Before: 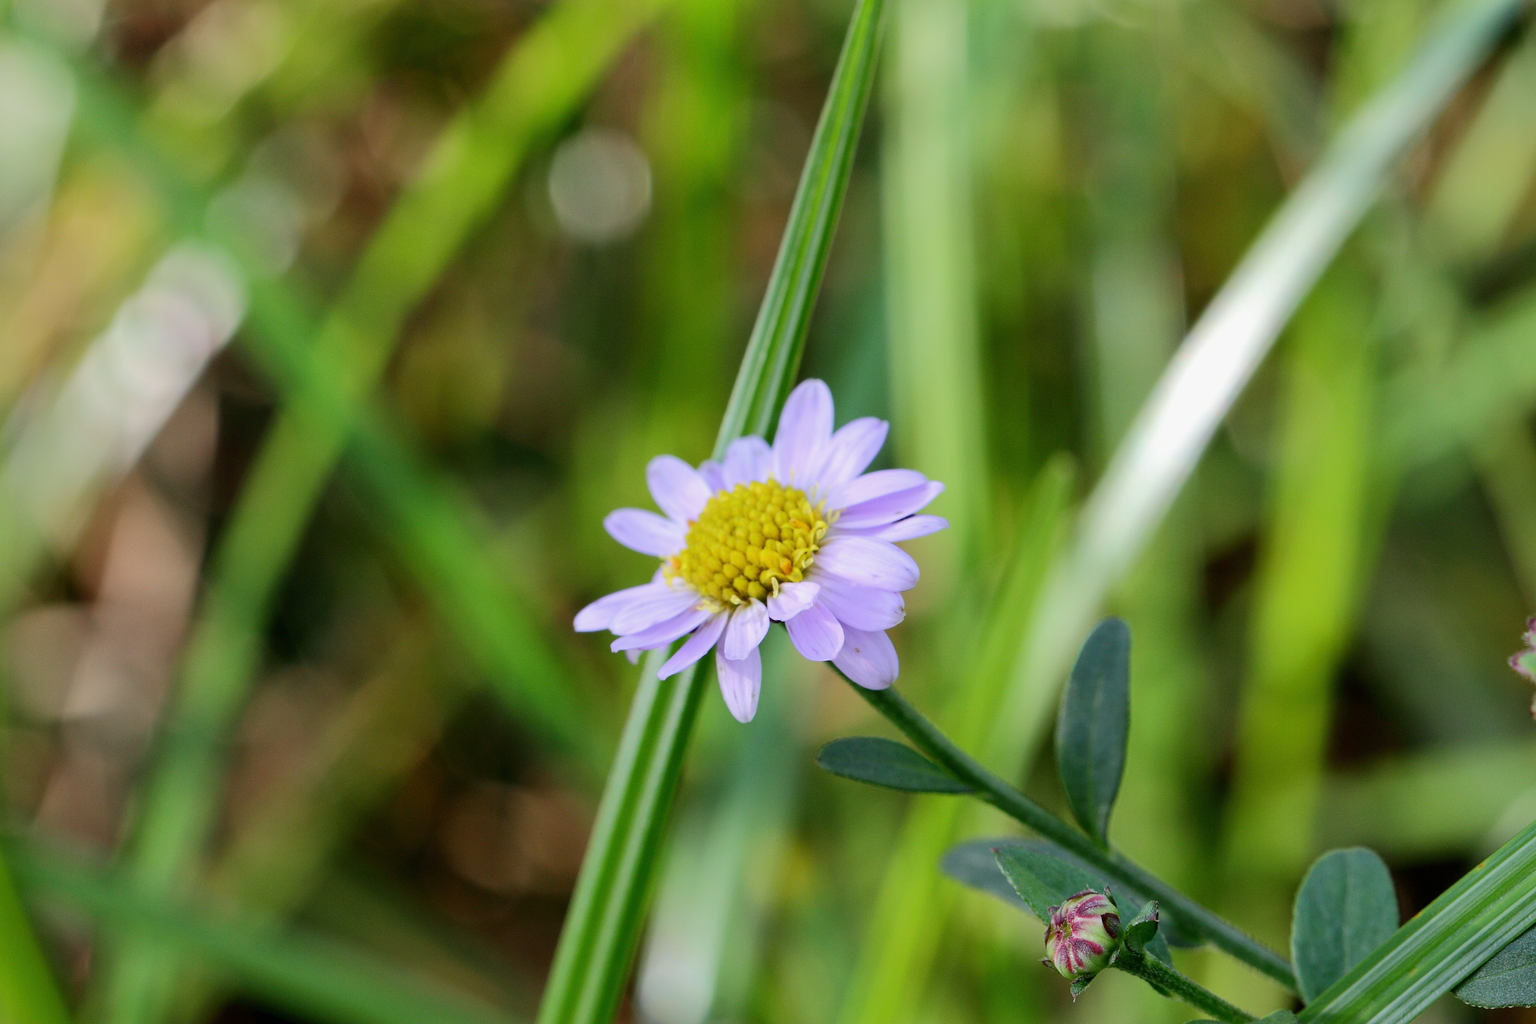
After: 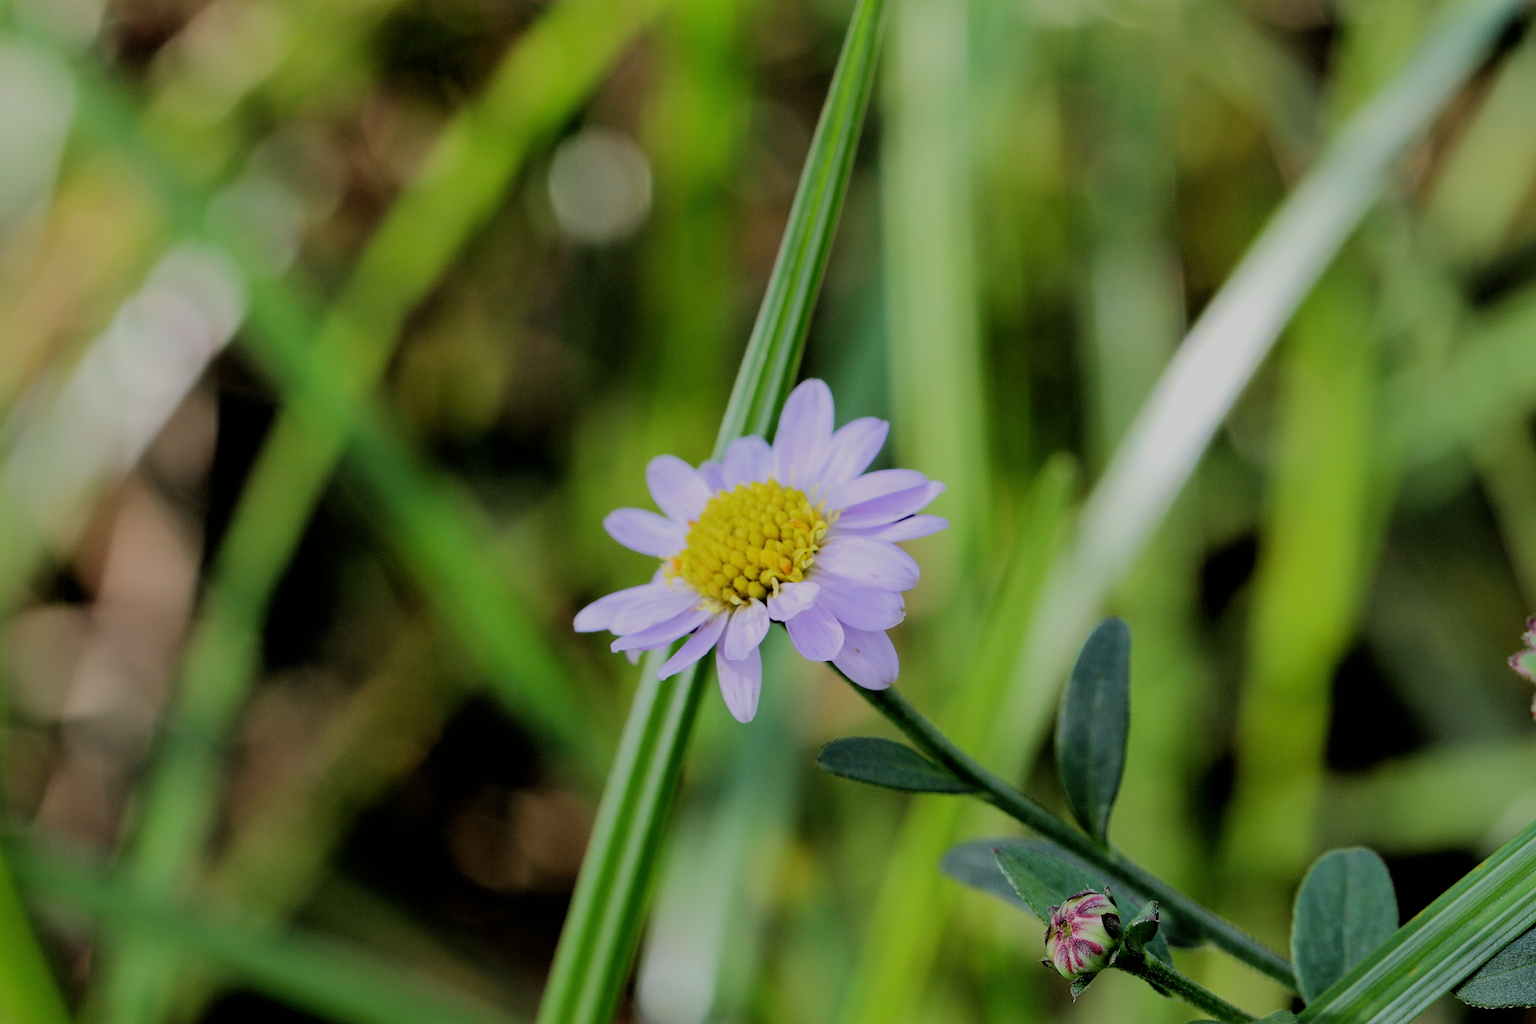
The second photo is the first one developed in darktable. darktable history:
filmic rgb: black relative exposure -4.38 EV, white relative exposure 4.56 EV, hardness 2.4, contrast 1.059
exposure: exposure 0.152 EV, compensate exposure bias true, compensate highlight preservation false
